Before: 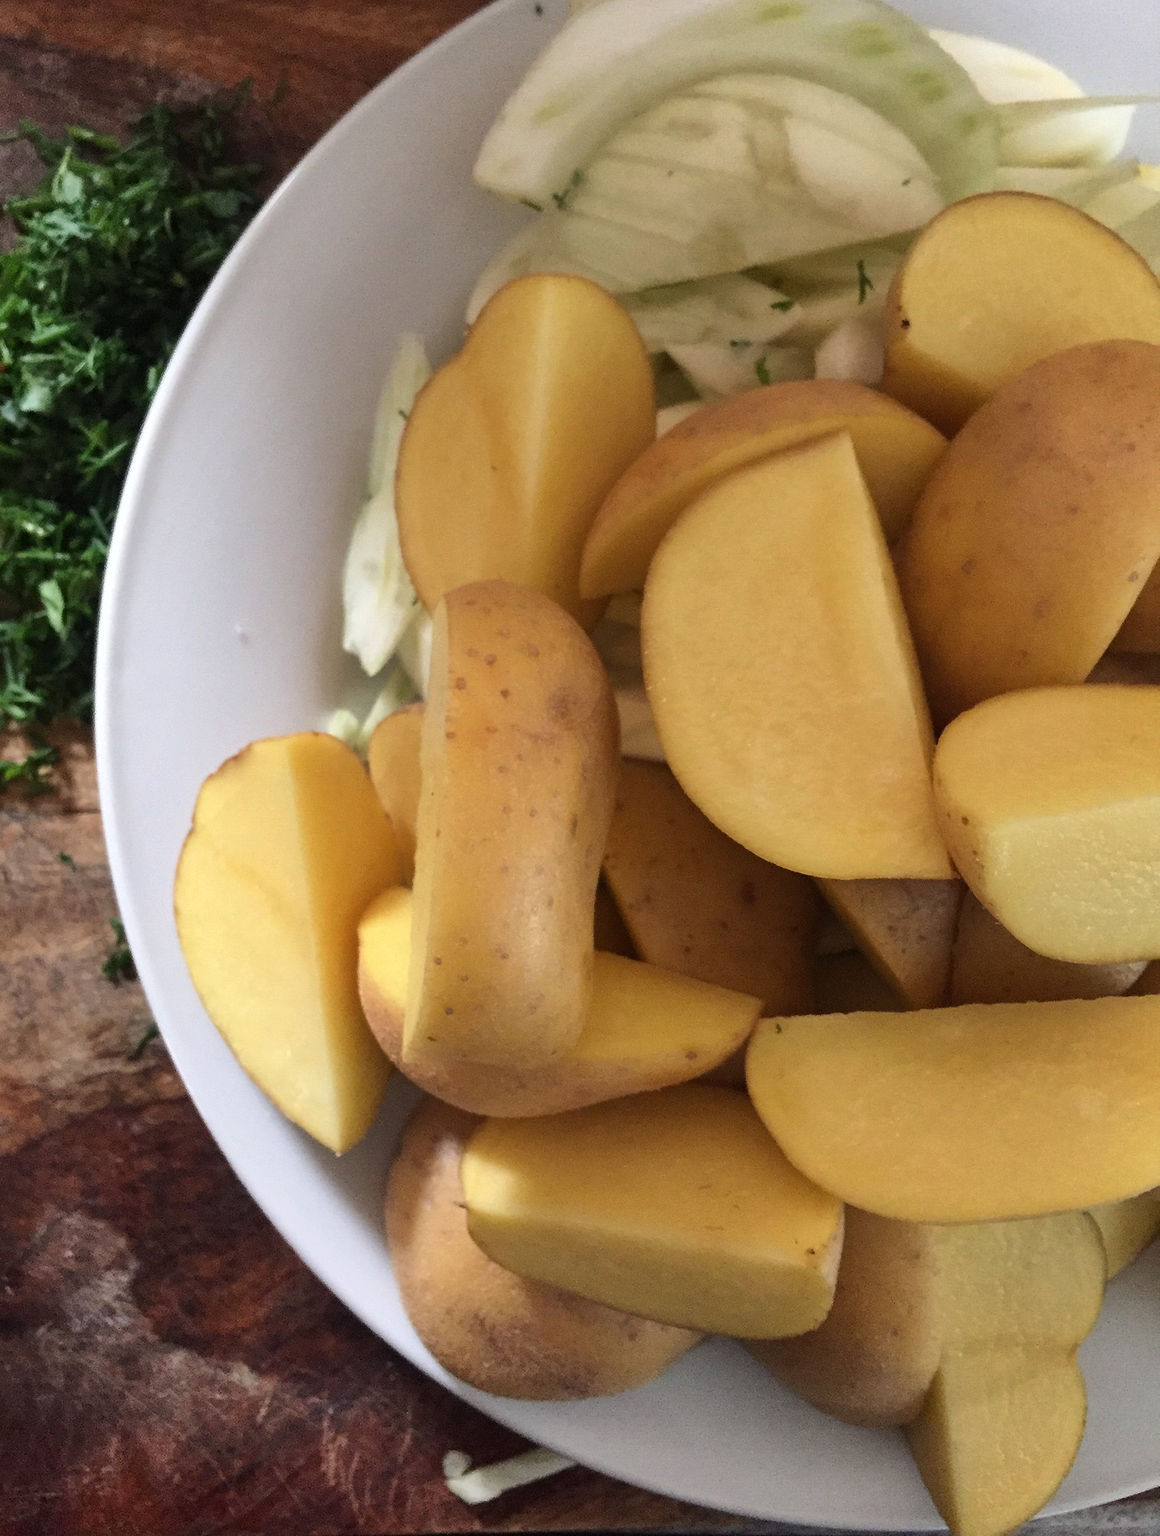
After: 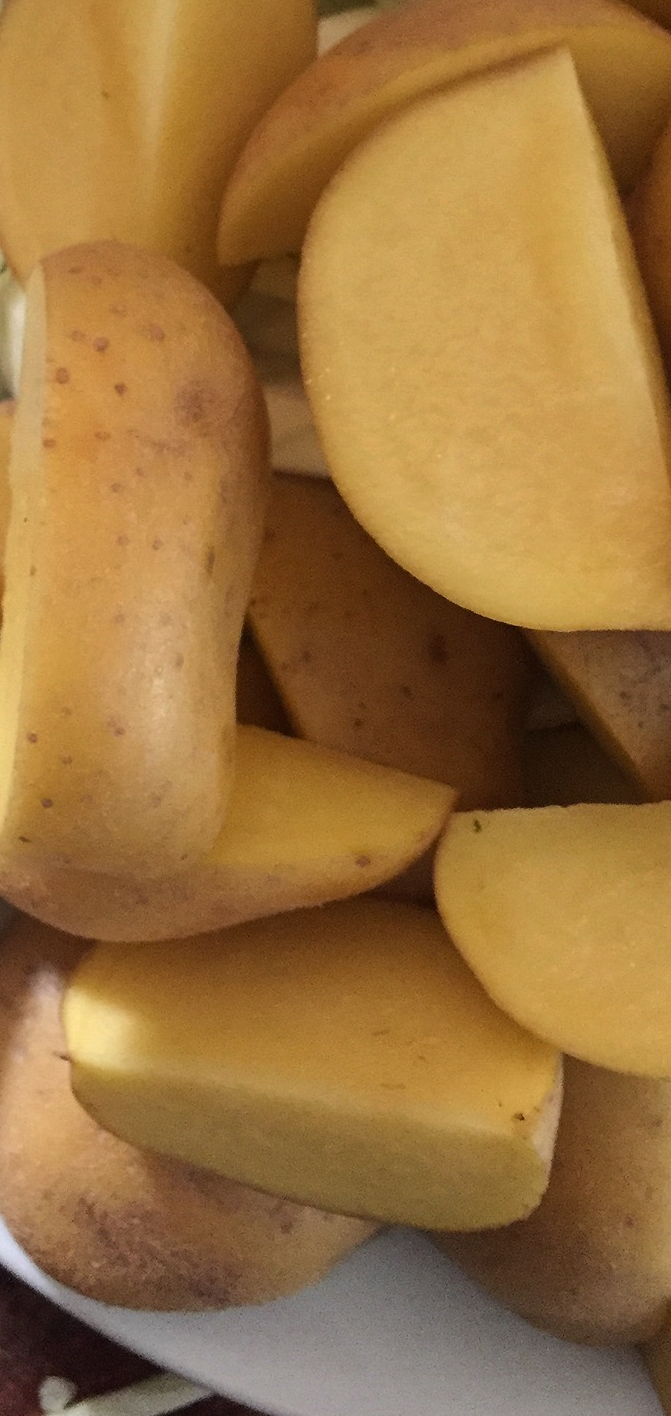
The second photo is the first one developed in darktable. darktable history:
crop: left 35.658%, top 25.776%, right 19.862%, bottom 3.436%
